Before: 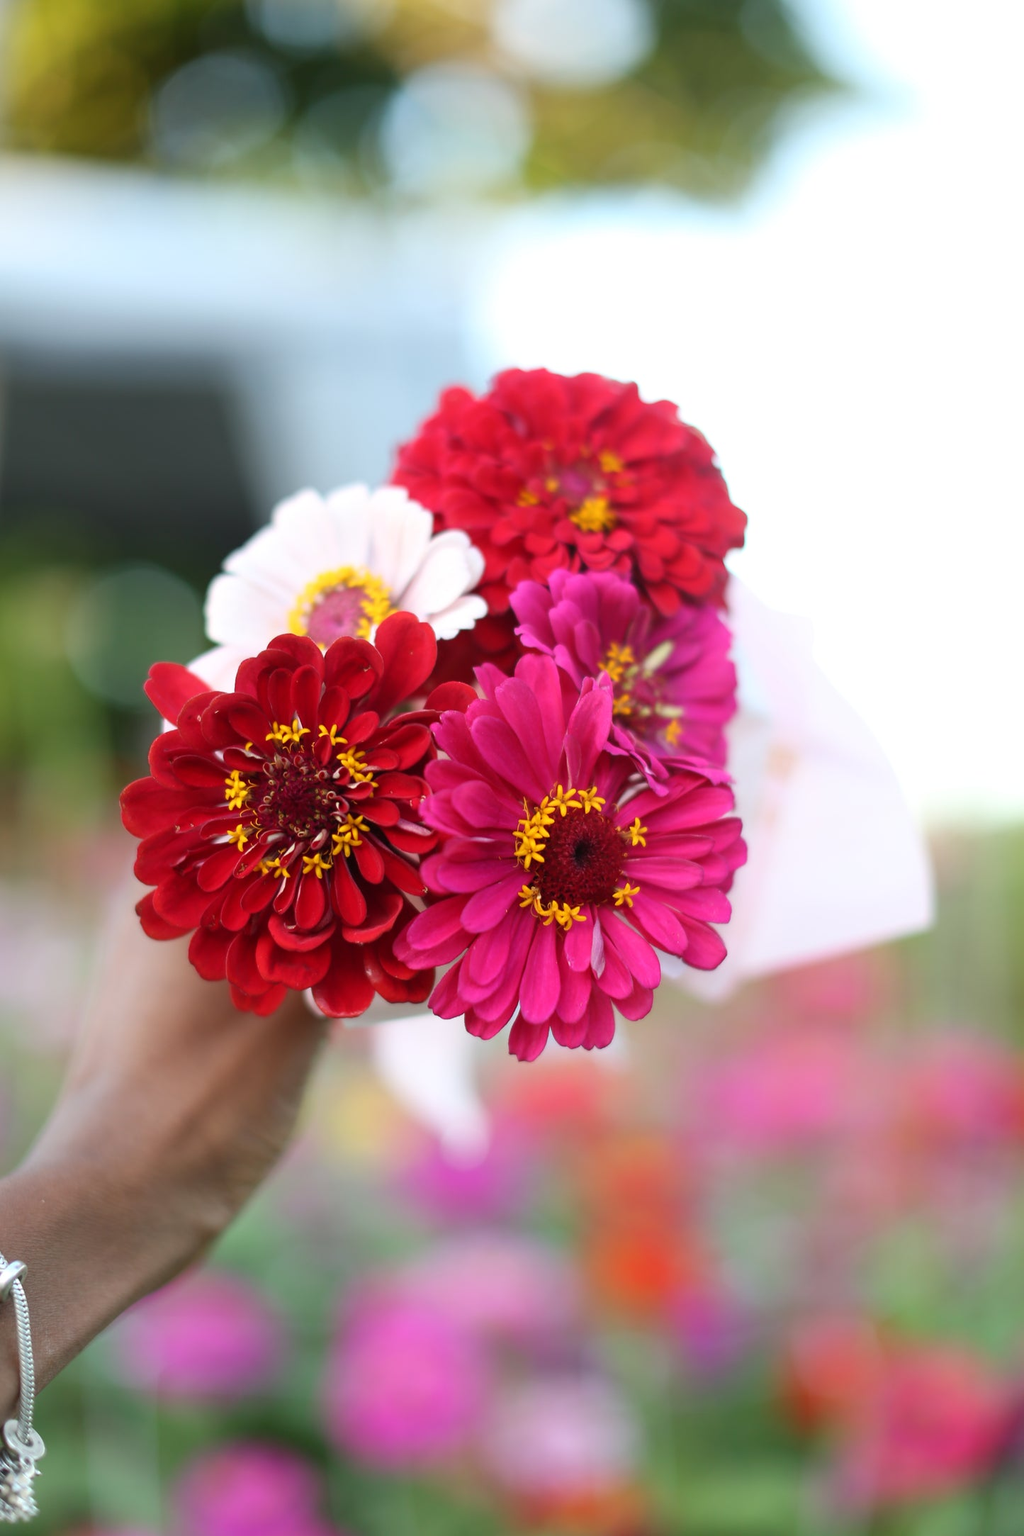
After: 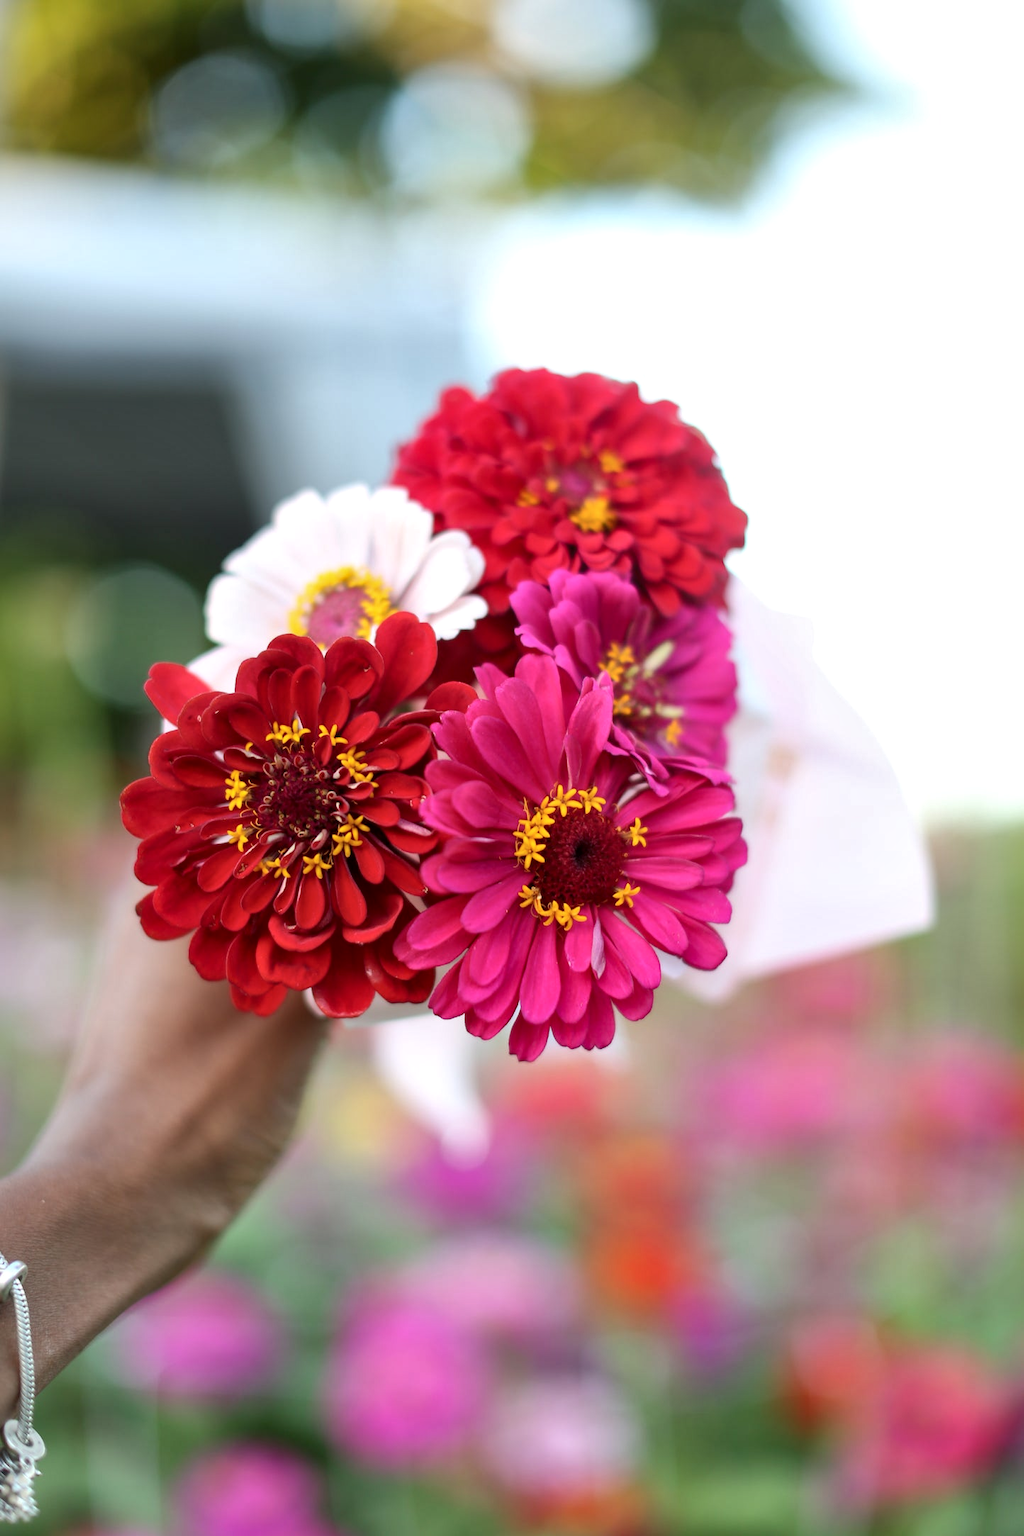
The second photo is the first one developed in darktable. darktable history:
local contrast: mode bilateral grid, contrast 20, coarseness 50, detail 141%, midtone range 0.2
shadows and highlights: shadows 25, highlights -25
